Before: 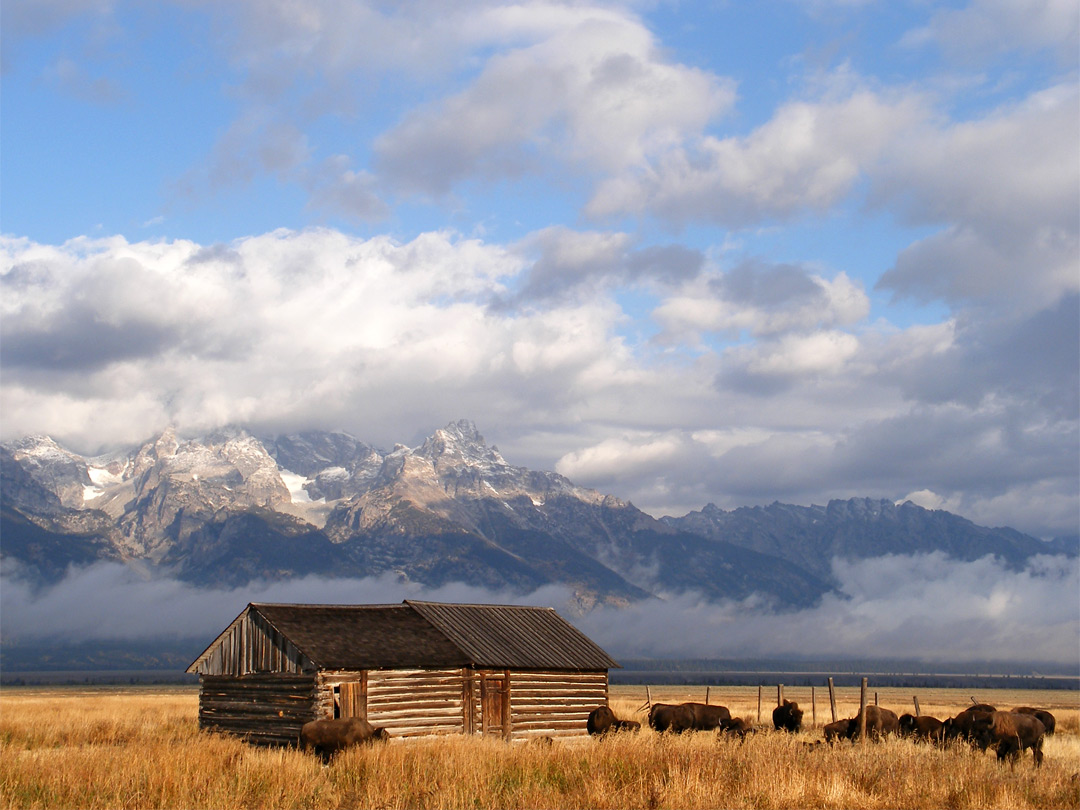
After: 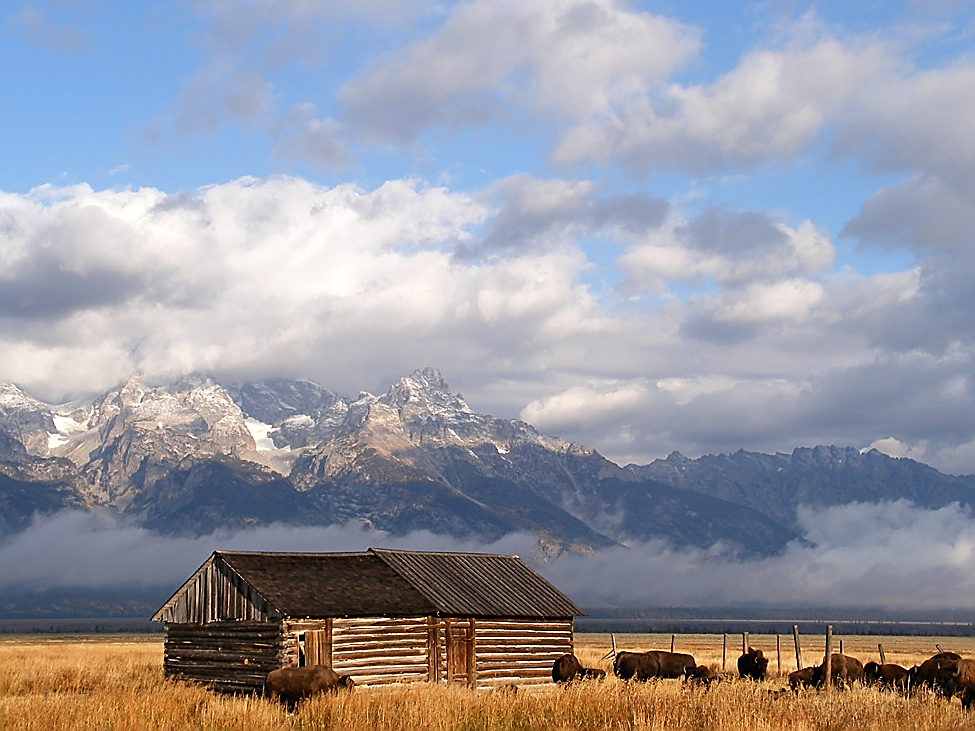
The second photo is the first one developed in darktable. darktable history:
crop: left 3.305%, top 6.436%, right 6.389%, bottom 3.258%
sharpen: radius 1.4, amount 1.25, threshold 0.7
white balance: emerald 1
tone equalizer: on, module defaults
